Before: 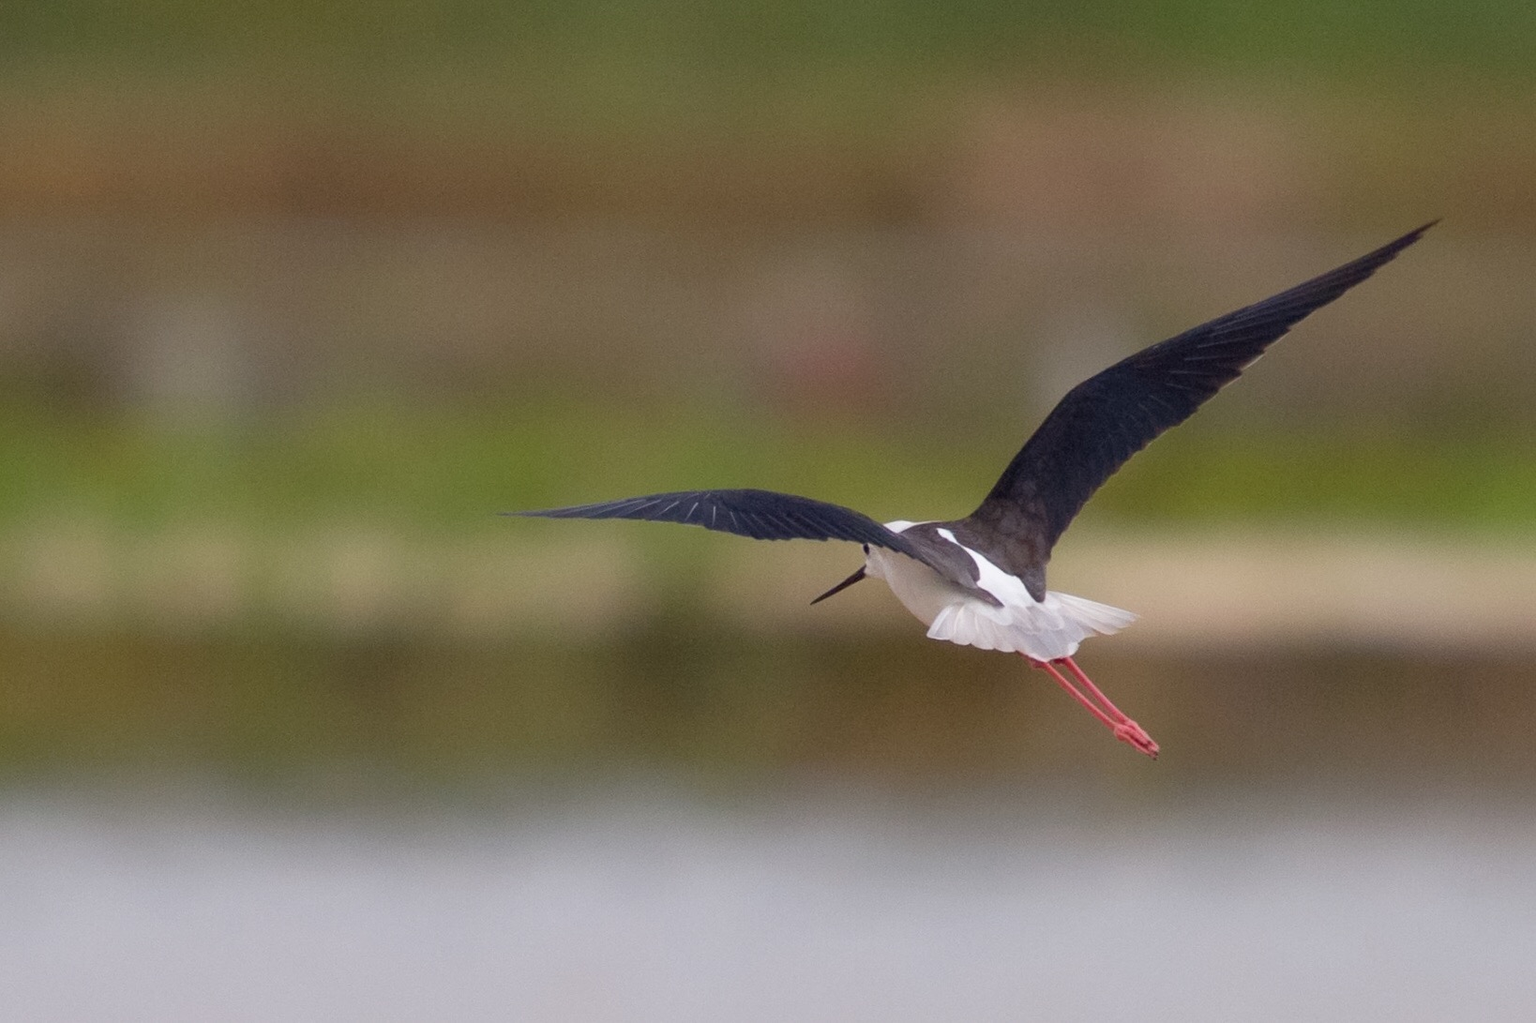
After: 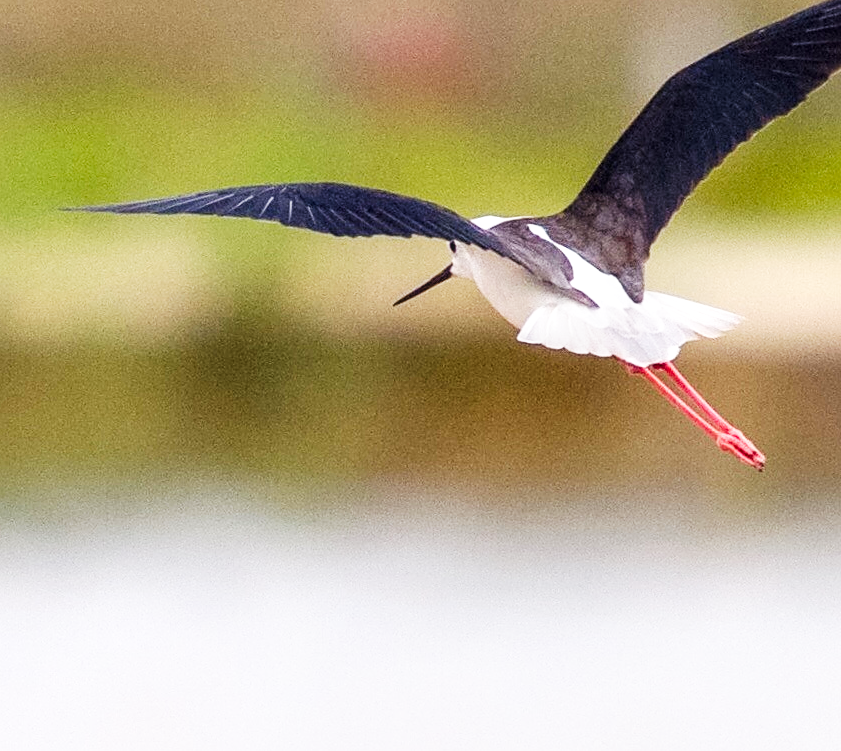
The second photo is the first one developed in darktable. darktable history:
sharpen: on, module defaults
local contrast: on, module defaults
crop and rotate: left 28.759%, top 31.085%, right 19.865%
base curve: curves: ch0 [(0, 0) (0.007, 0.004) (0.027, 0.03) (0.046, 0.07) (0.207, 0.54) (0.442, 0.872) (0.673, 0.972) (1, 1)], preserve colors none
